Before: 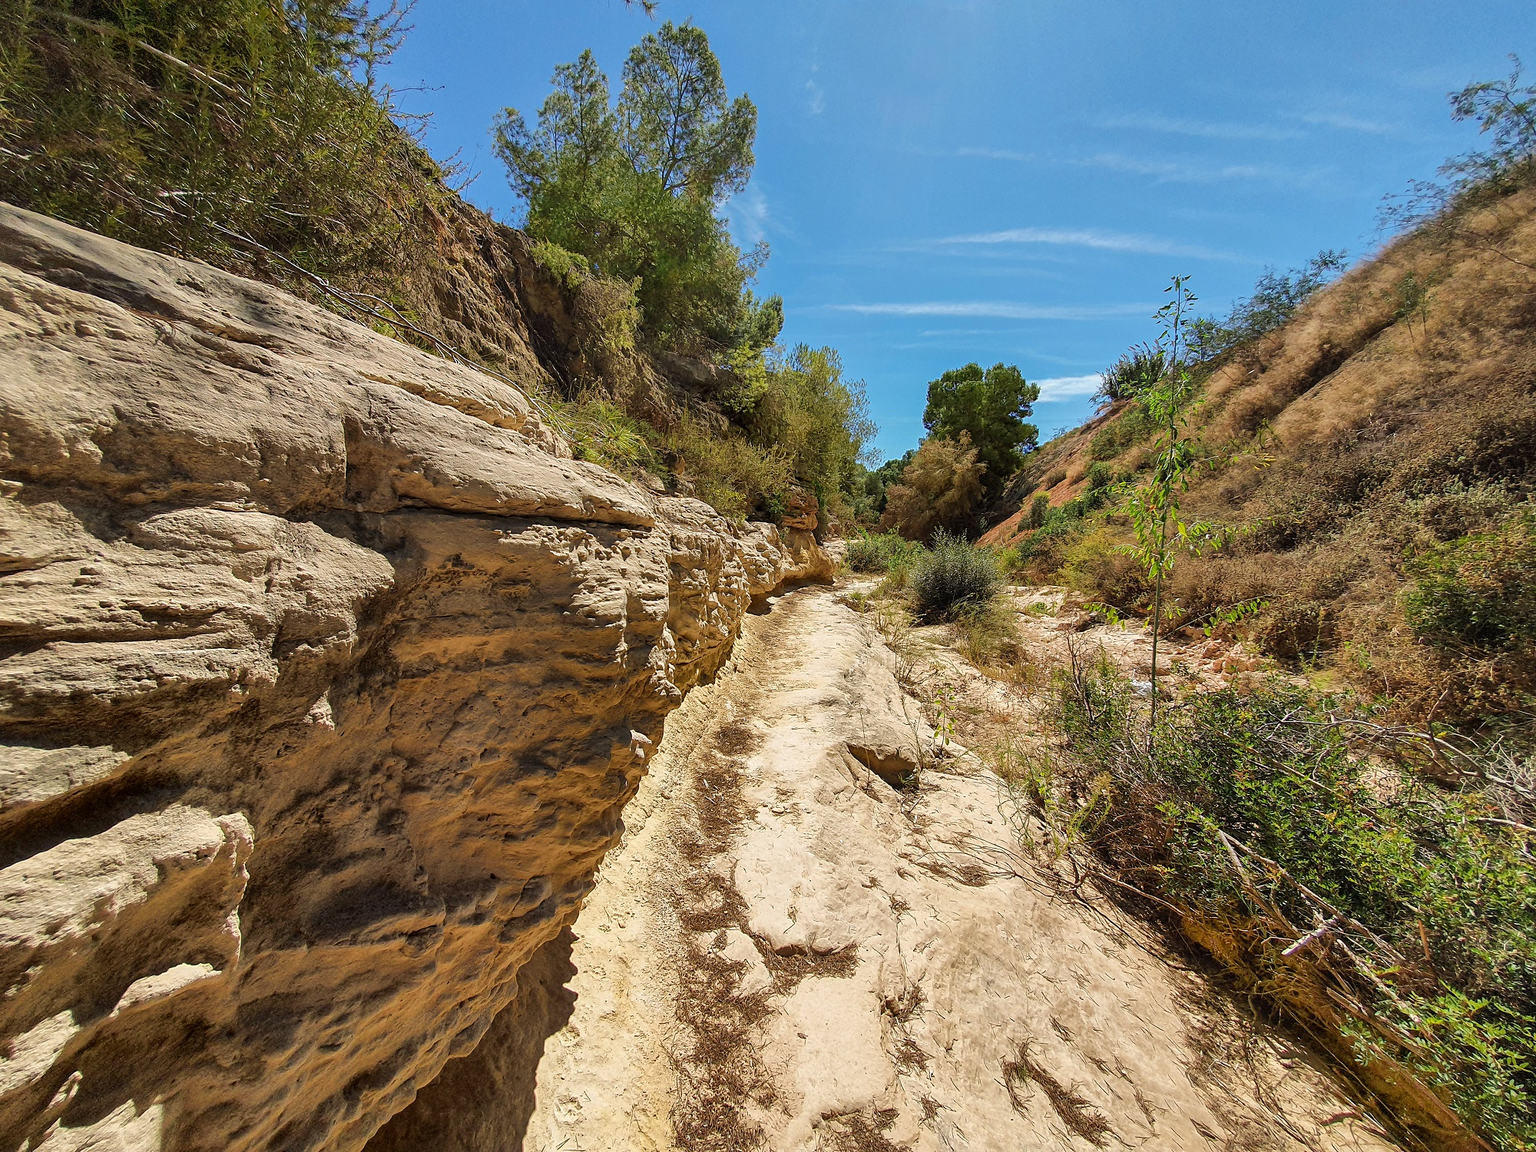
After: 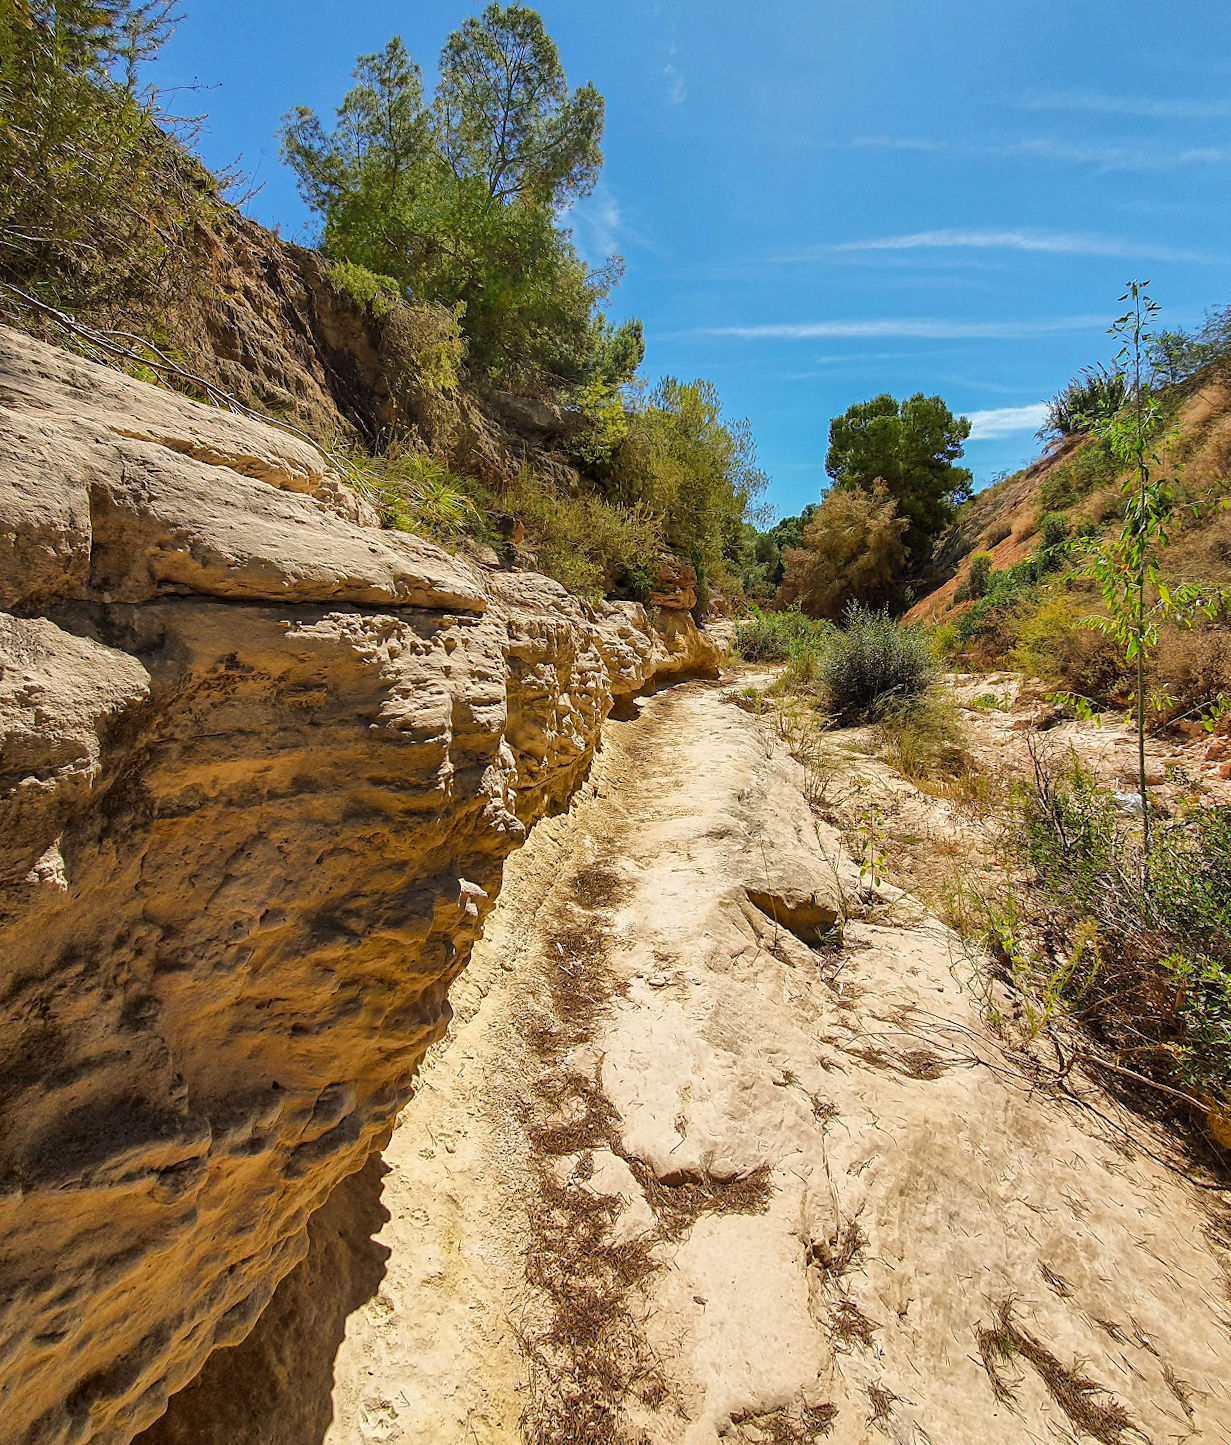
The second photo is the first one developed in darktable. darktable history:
crop: left 16.899%, right 16.556%
color balance: output saturation 110%
rotate and perspective: rotation -1.68°, lens shift (vertical) -0.146, crop left 0.049, crop right 0.912, crop top 0.032, crop bottom 0.96
